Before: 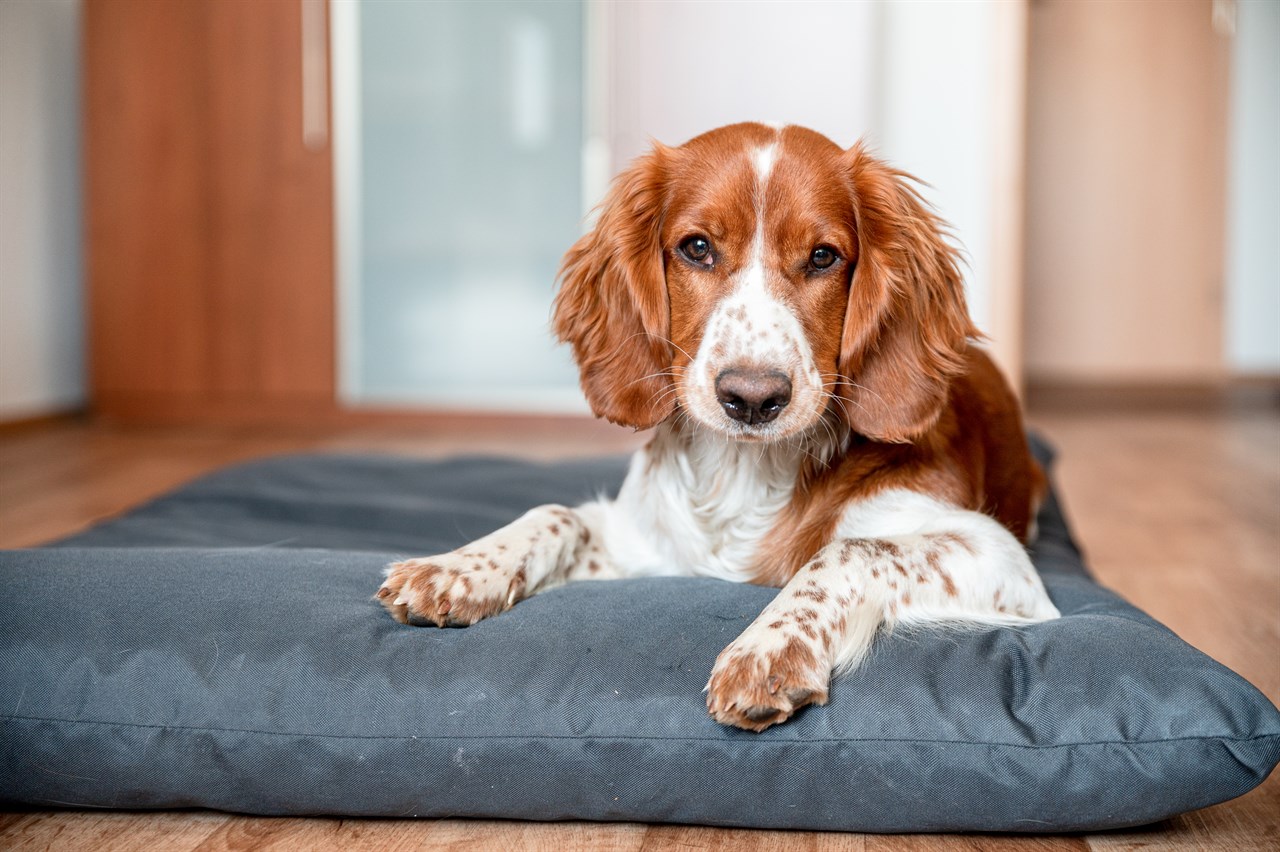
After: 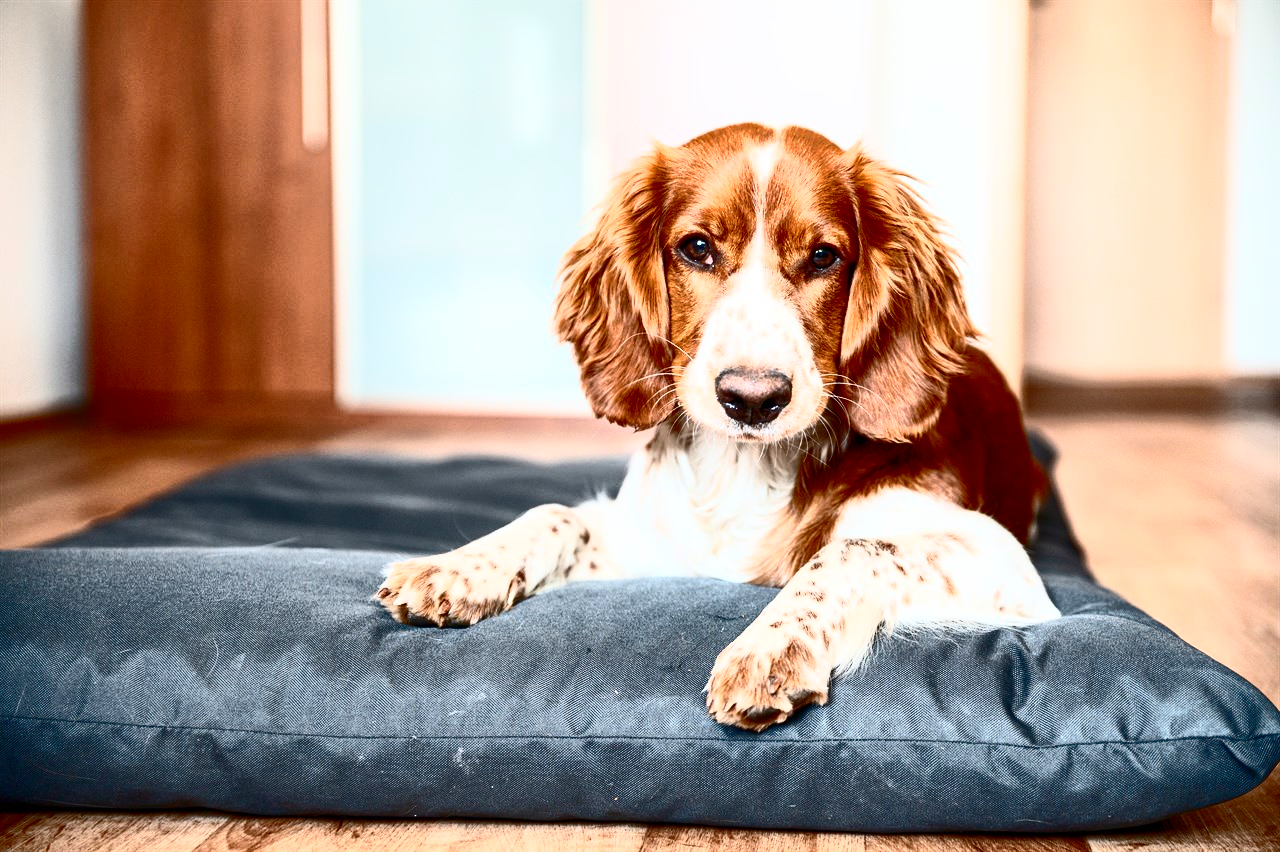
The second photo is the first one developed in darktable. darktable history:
color balance rgb: perceptual saturation grading › global saturation 15.658%, perceptual saturation grading › highlights -18.982%, perceptual saturation grading › shadows 19.836%
shadows and highlights: on, module defaults
contrast brightness saturation: contrast 0.932, brightness 0.199
